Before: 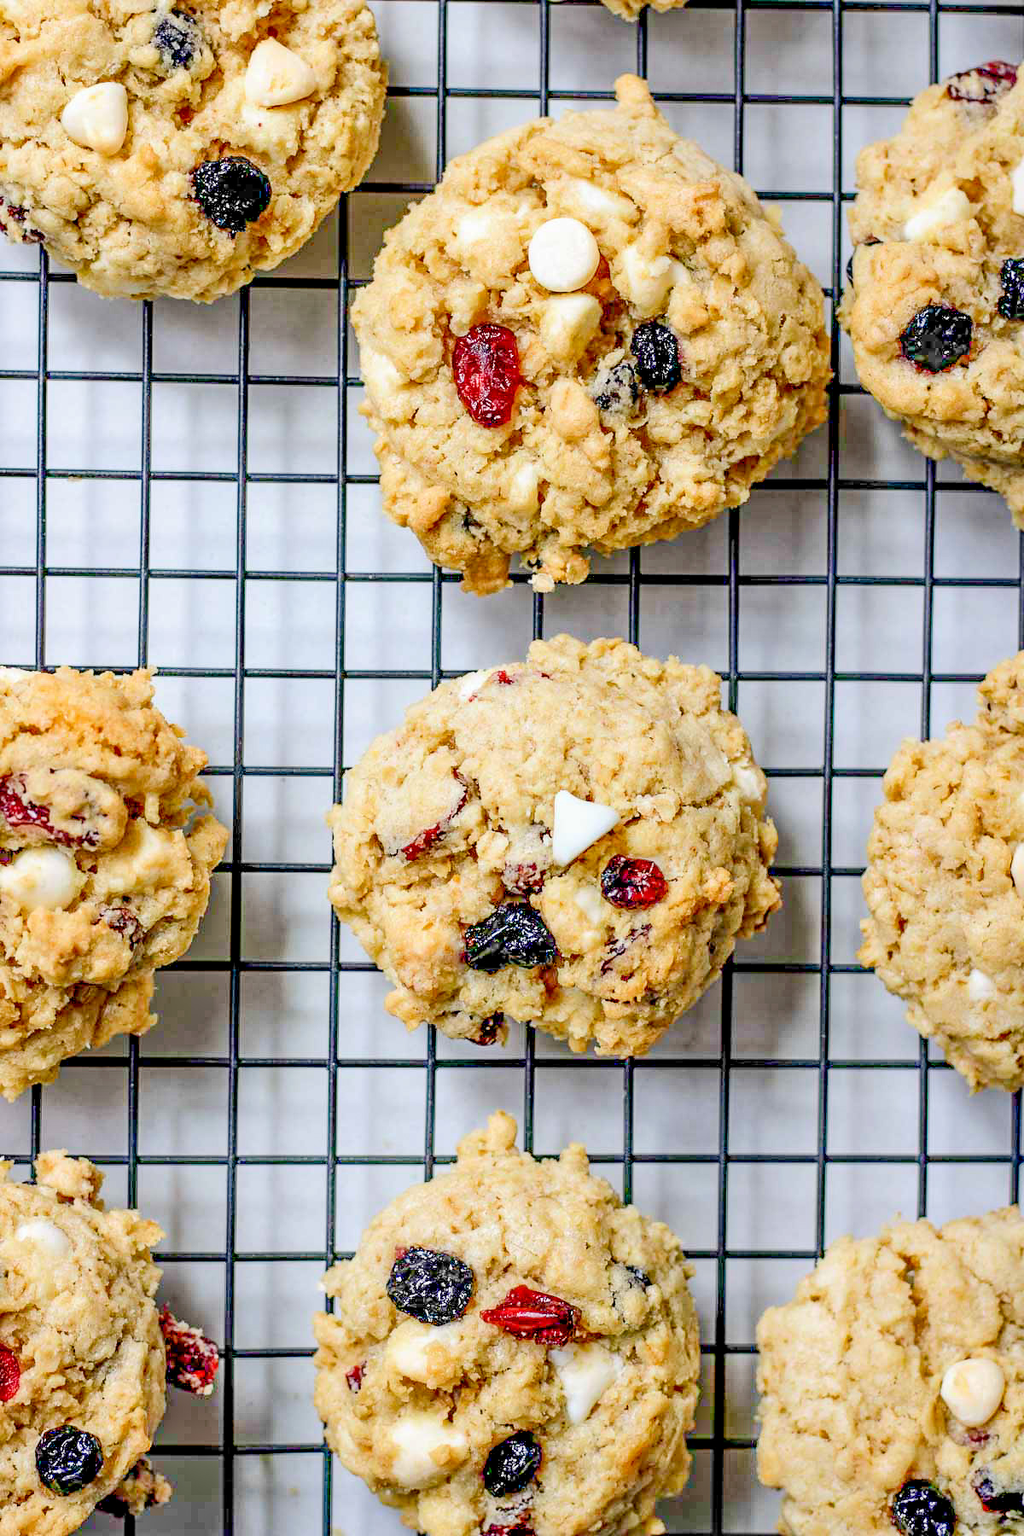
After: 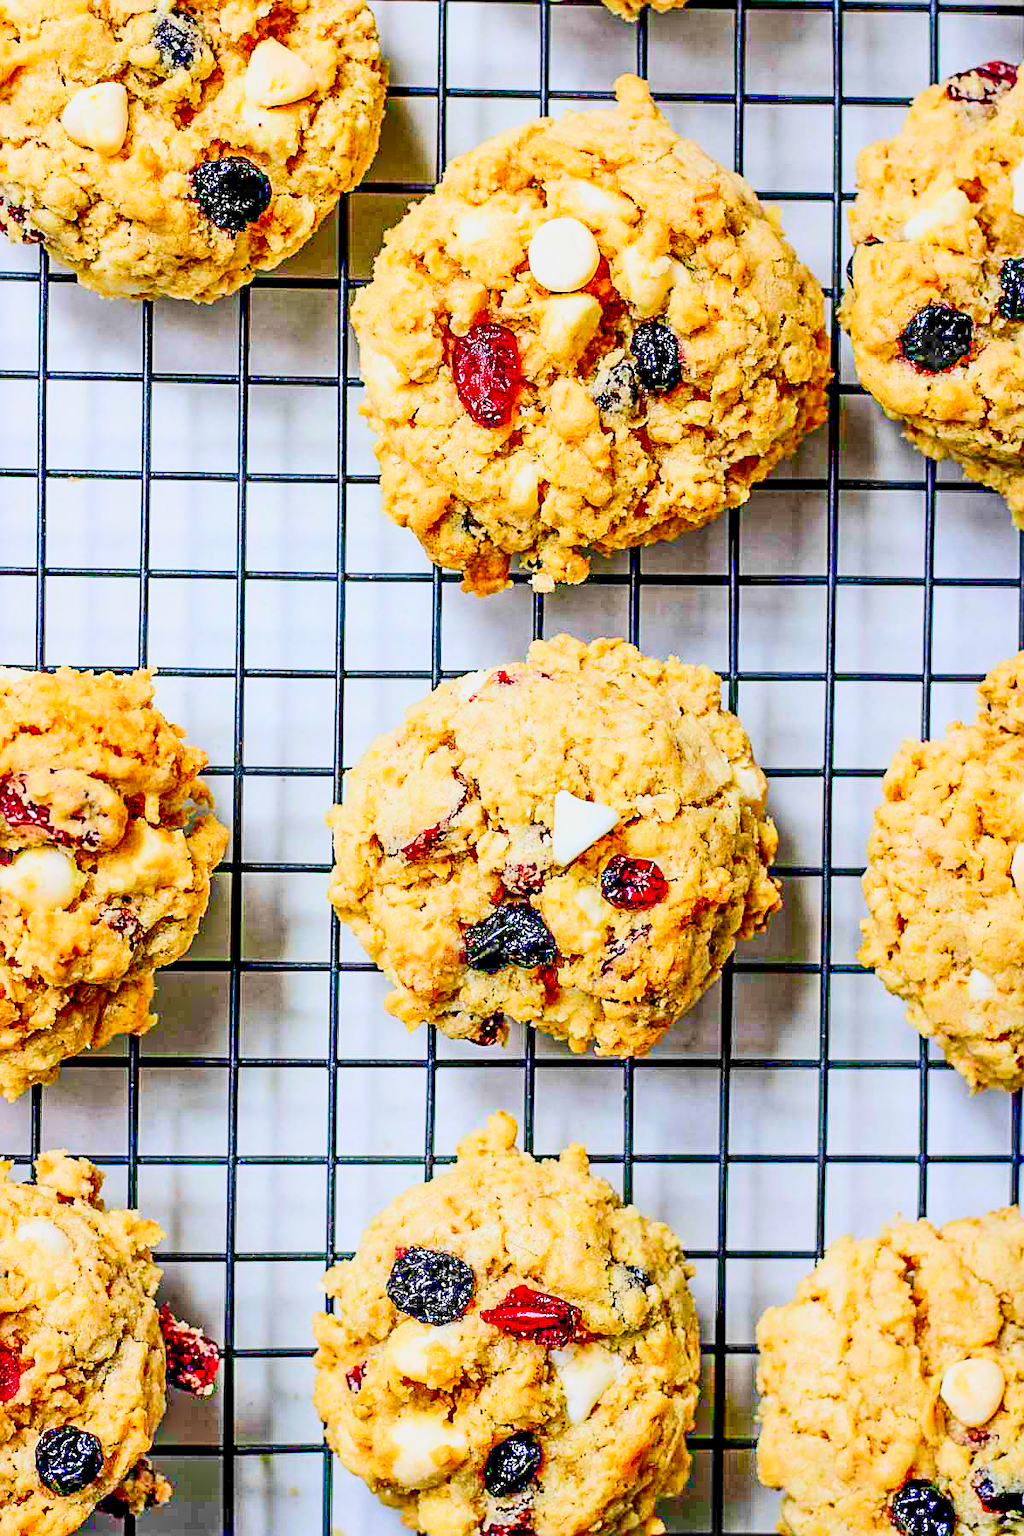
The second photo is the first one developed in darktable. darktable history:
contrast brightness saturation: contrast 0.26, brightness 0.02, saturation 0.87
sigmoid: contrast 1.22, skew 0.65
sharpen: on, module defaults
